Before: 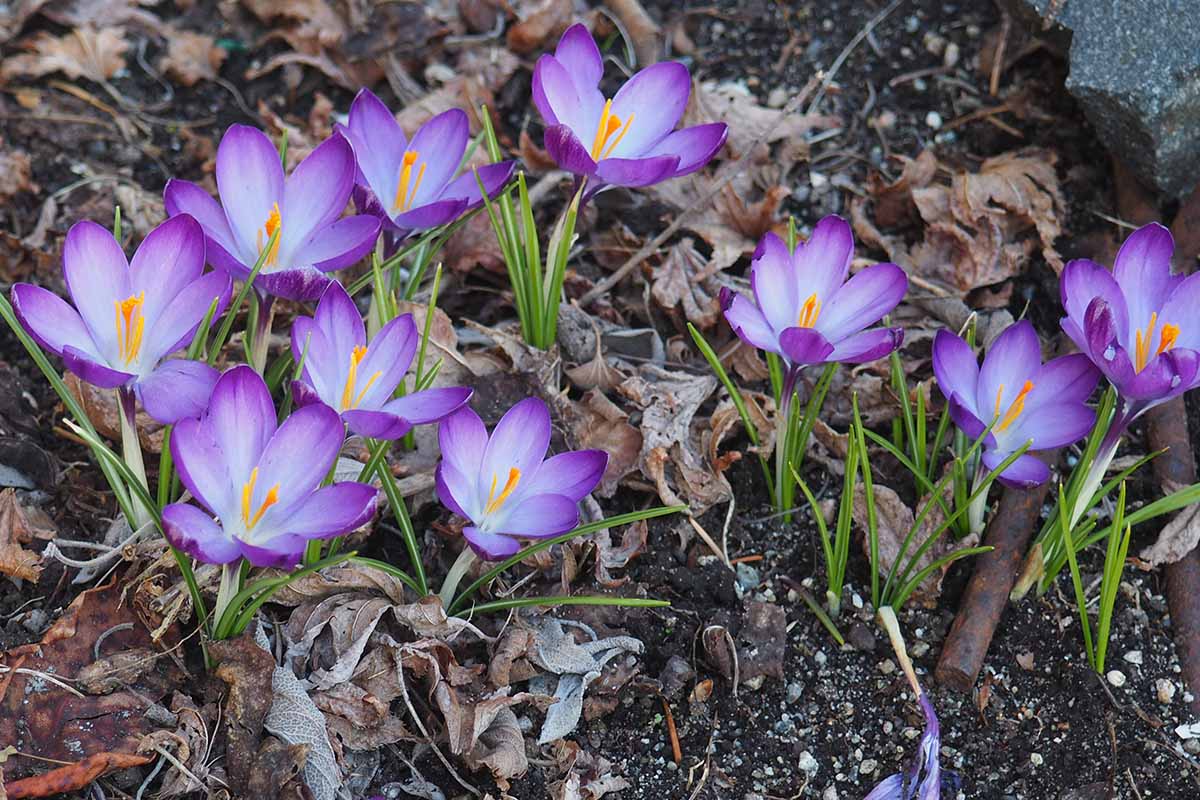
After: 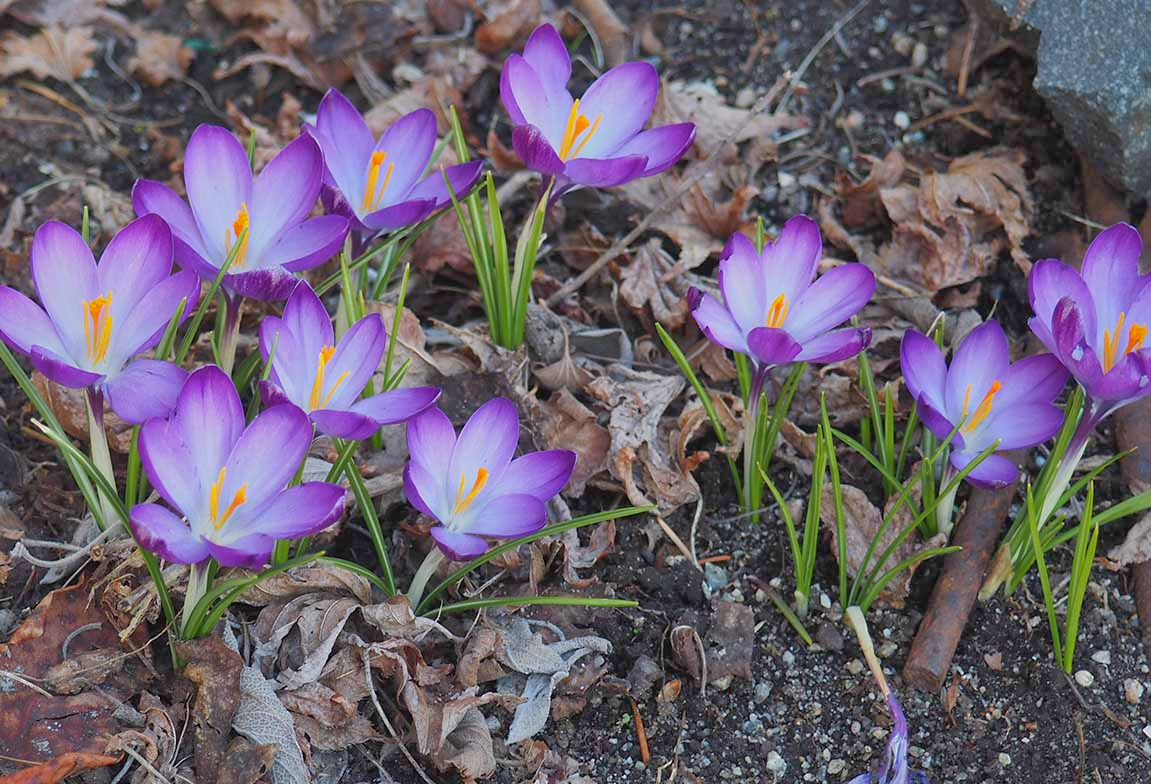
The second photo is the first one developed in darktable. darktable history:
shadows and highlights: shadows 60.33, highlights -59.85
crop and rotate: left 2.69%, right 1.337%, bottom 1.989%
